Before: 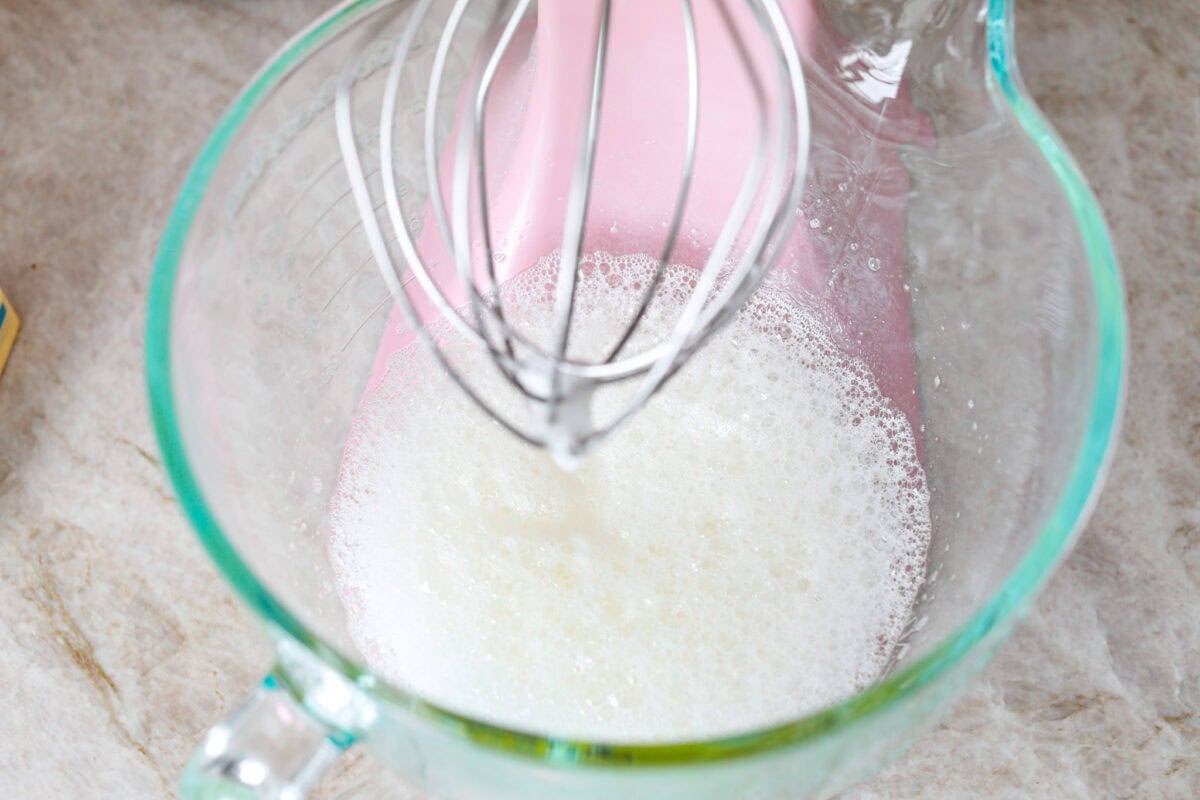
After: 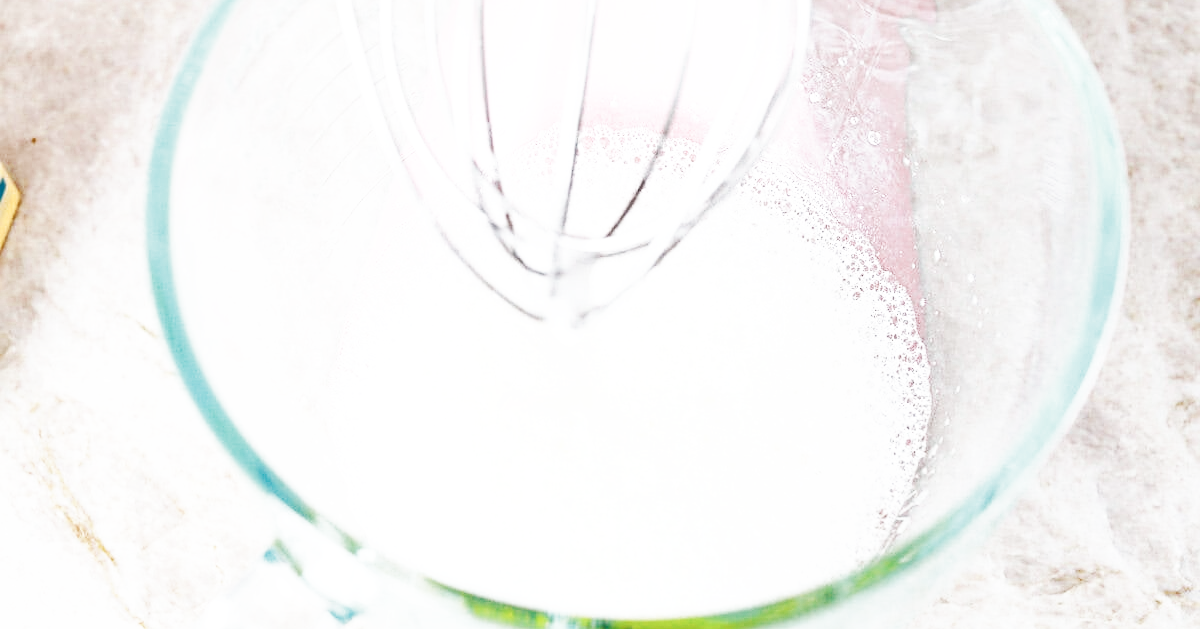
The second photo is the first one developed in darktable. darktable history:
color zones: curves: ch0 [(0, 0.5) (0.125, 0.4) (0.25, 0.5) (0.375, 0.4) (0.5, 0.4) (0.625, 0.35) (0.75, 0.35) (0.875, 0.5)]; ch1 [(0, 0.35) (0.125, 0.45) (0.25, 0.35) (0.375, 0.35) (0.5, 0.35) (0.625, 0.35) (0.75, 0.45) (0.875, 0.35)]; ch2 [(0, 0.6) (0.125, 0.5) (0.25, 0.5) (0.375, 0.6) (0.5, 0.6) (0.625, 0.5) (0.75, 0.5) (0.875, 0.5)]
base curve: curves: ch0 [(0, 0) (0.007, 0.004) (0.027, 0.03) (0.046, 0.07) (0.207, 0.54) (0.442, 0.872) (0.673, 0.972) (1, 1)], preserve colors none
sharpen: on, module defaults
crop and rotate: top 15.774%, bottom 5.506%
exposure: black level correction 0.005, exposure 0.286 EV, compensate highlight preservation false
